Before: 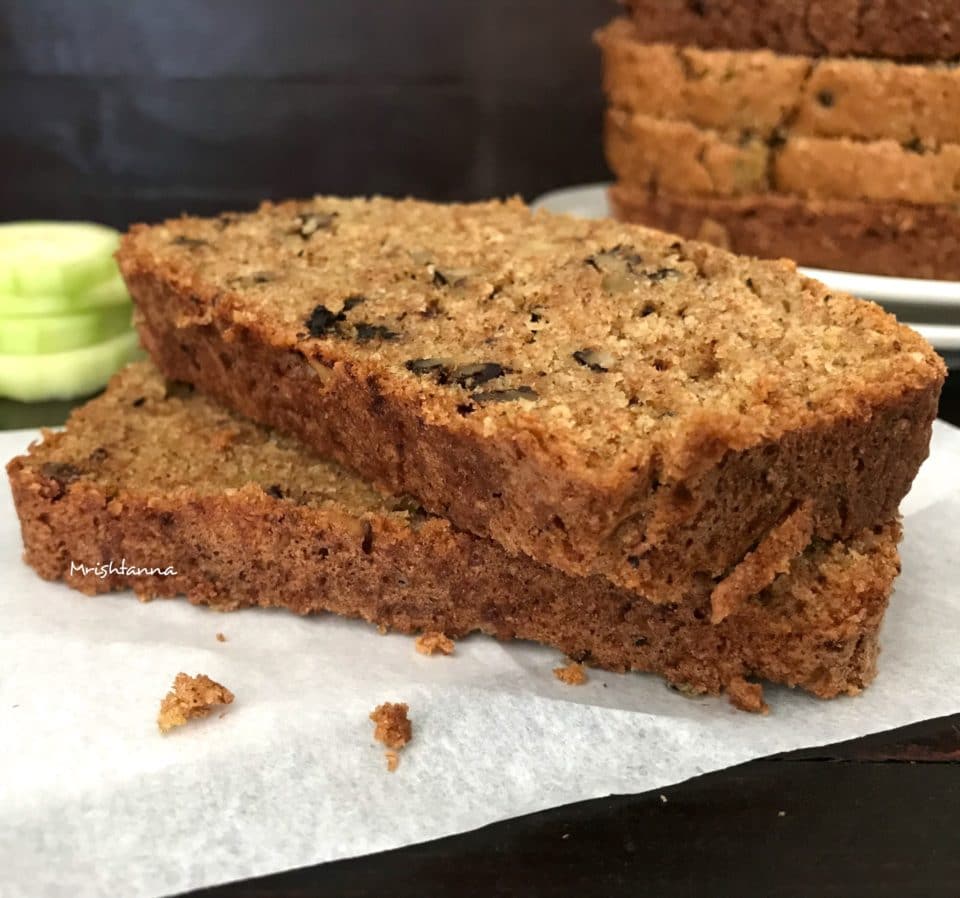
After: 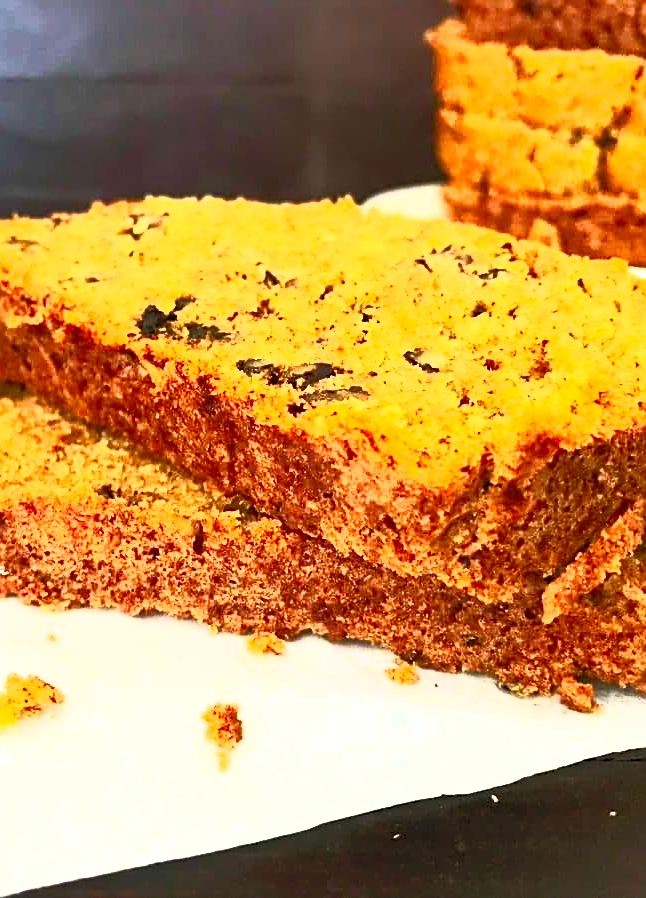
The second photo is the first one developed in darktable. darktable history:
crop and rotate: left 17.624%, right 15.069%
sharpen: amount 0.491
exposure: black level correction 0.001, exposure 0.5 EV, compensate highlight preservation false
contrast brightness saturation: contrast 0.992, brightness 0.981, saturation 0.983
shadows and highlights: shadows 36.16, highlights -27.27, soften with gaussian
